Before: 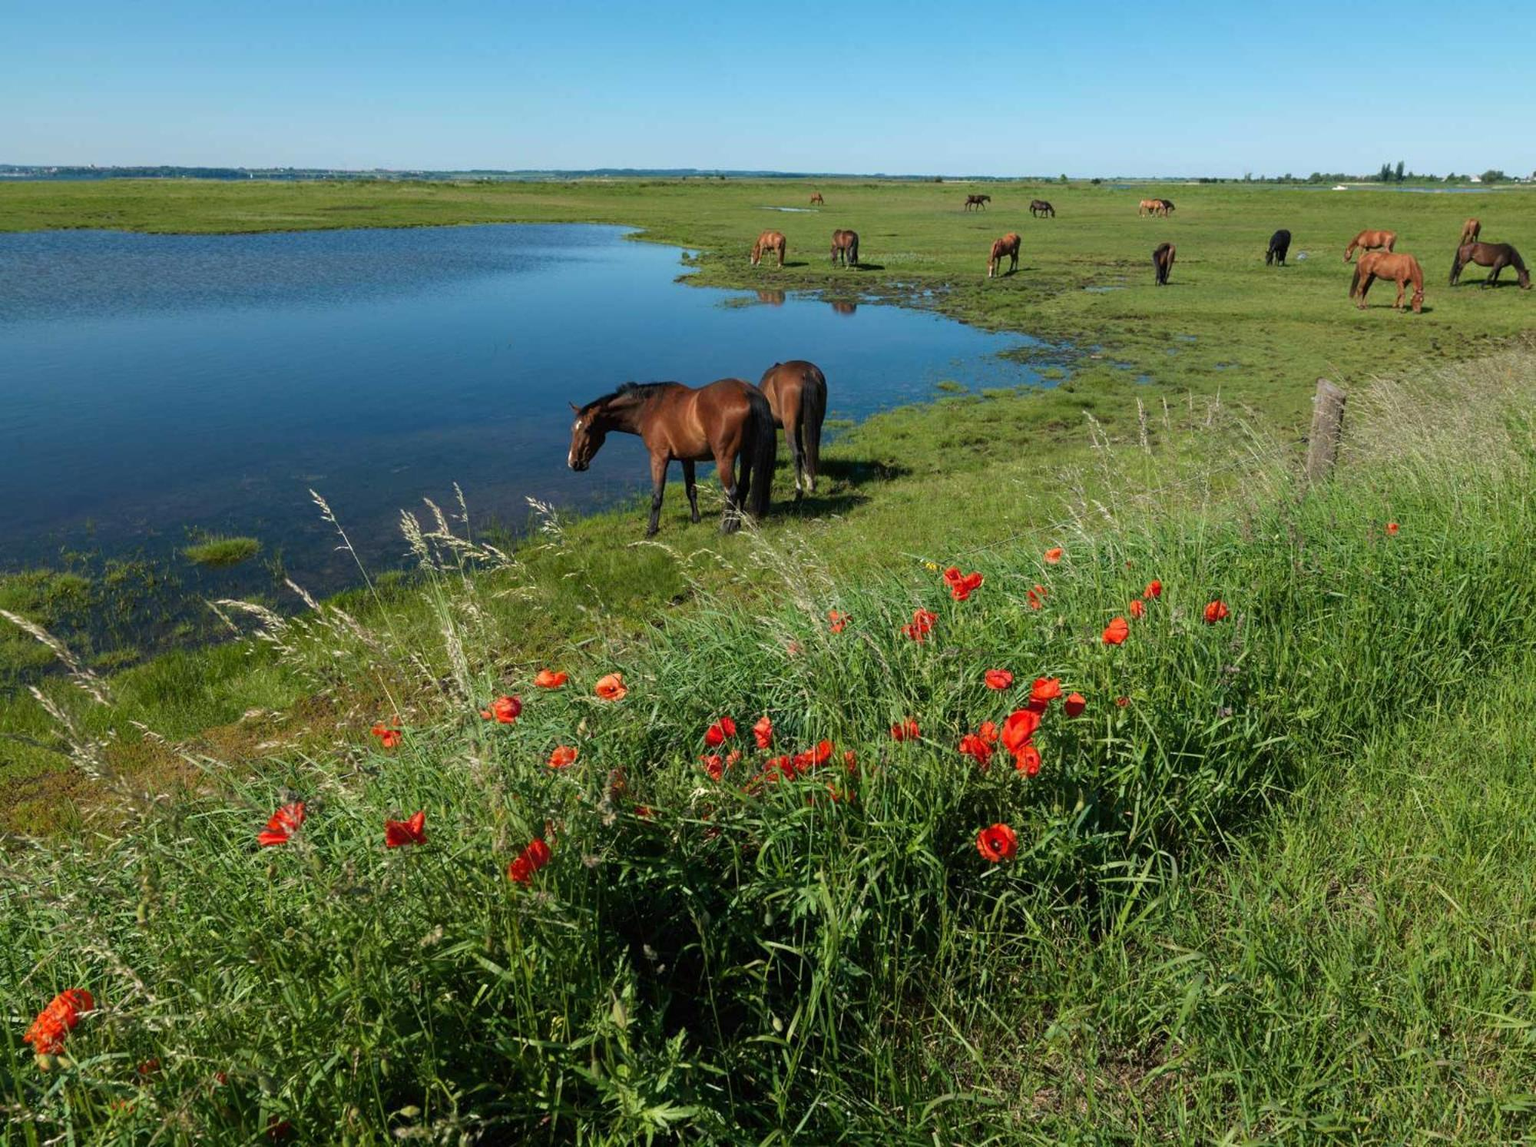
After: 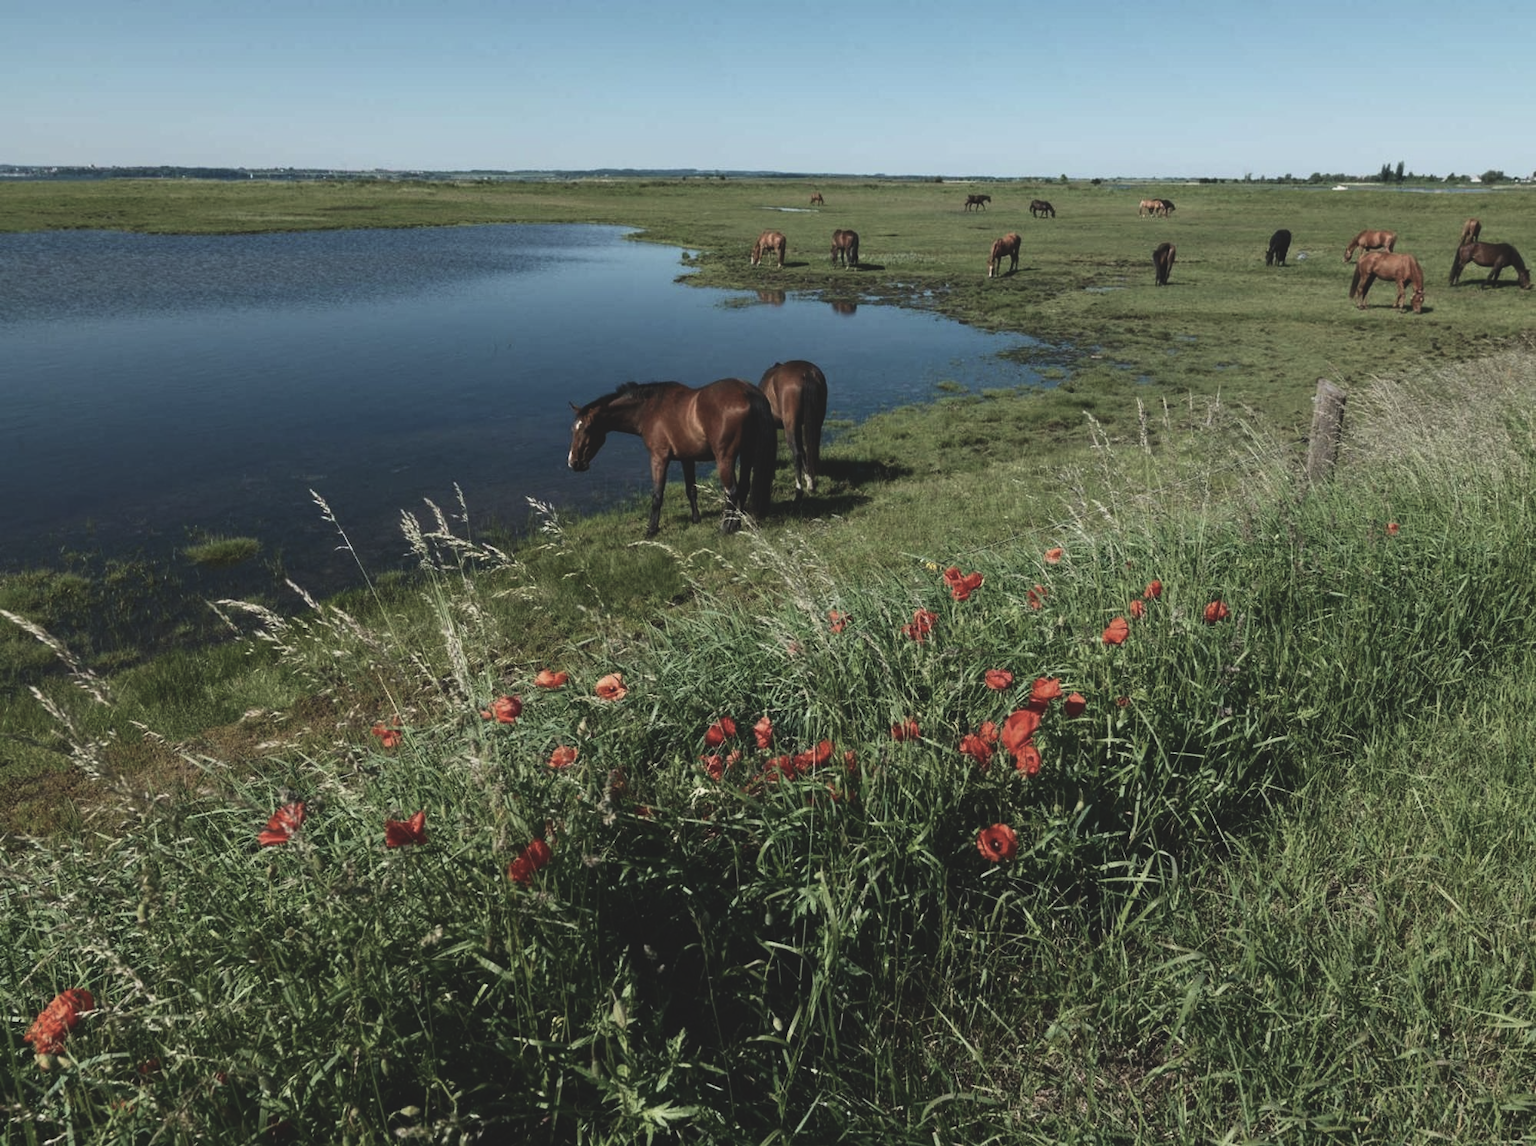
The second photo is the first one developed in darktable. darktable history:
exposure: black level correction -0.038, exposure -0.494 EV, compensate highlight preservation false
contrast brightness saturation: contrast 0.252, saturation -0.308
